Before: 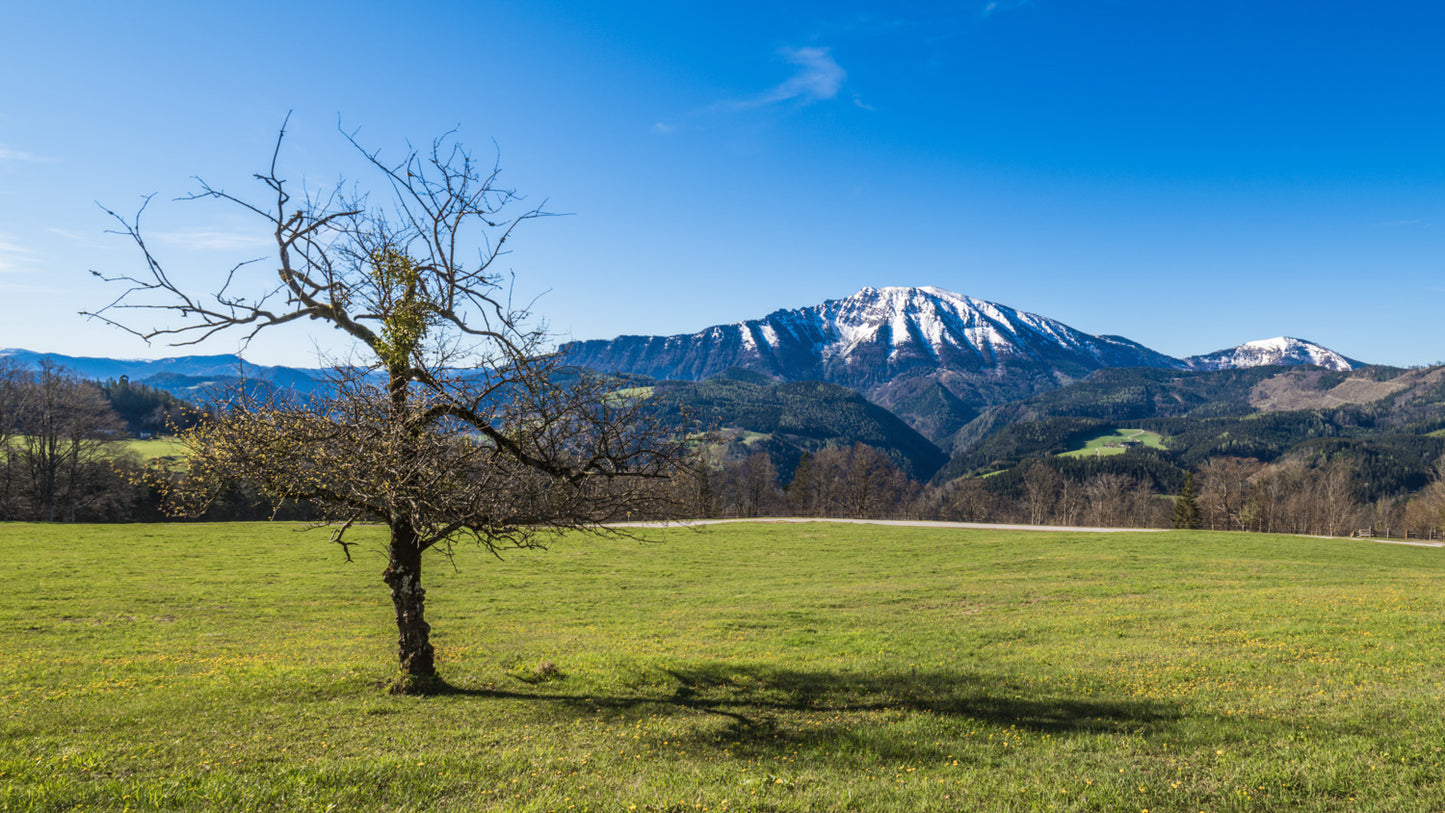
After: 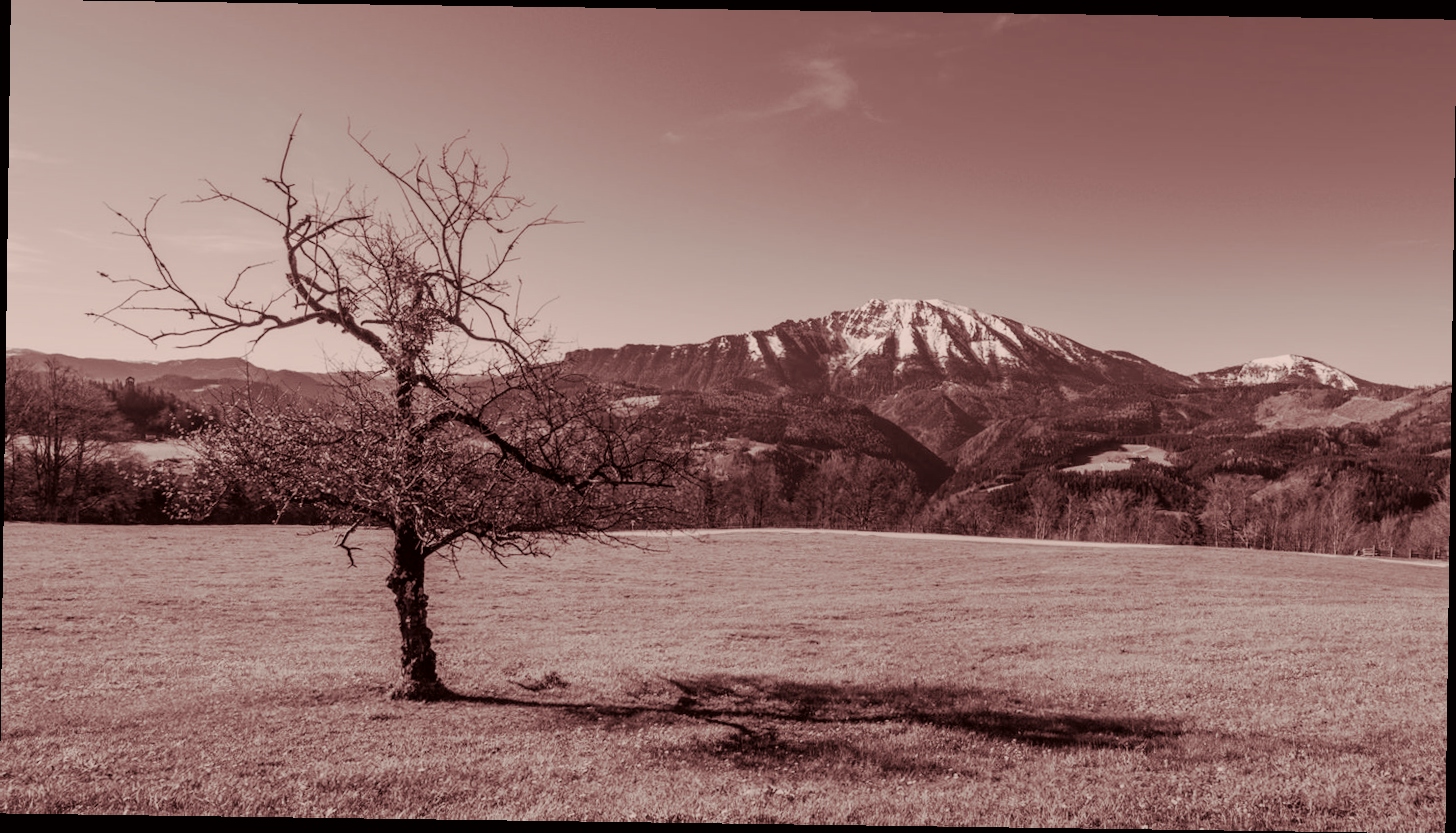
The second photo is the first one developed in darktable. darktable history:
filmic rgb: black relative exposure -7.65 EV, white relative exposure 4.56 EV, hardness 3.61
split-toning: highlights › hue 180°
rotate and perspective: rotation 0.8°, automatic cropping off
contrast brightness saturation: saturation -1
color correction: highlights a* 10.21, highlights b* 9.79, shadows a* 8.61, shadows b* 7.88, saturation 0.8
